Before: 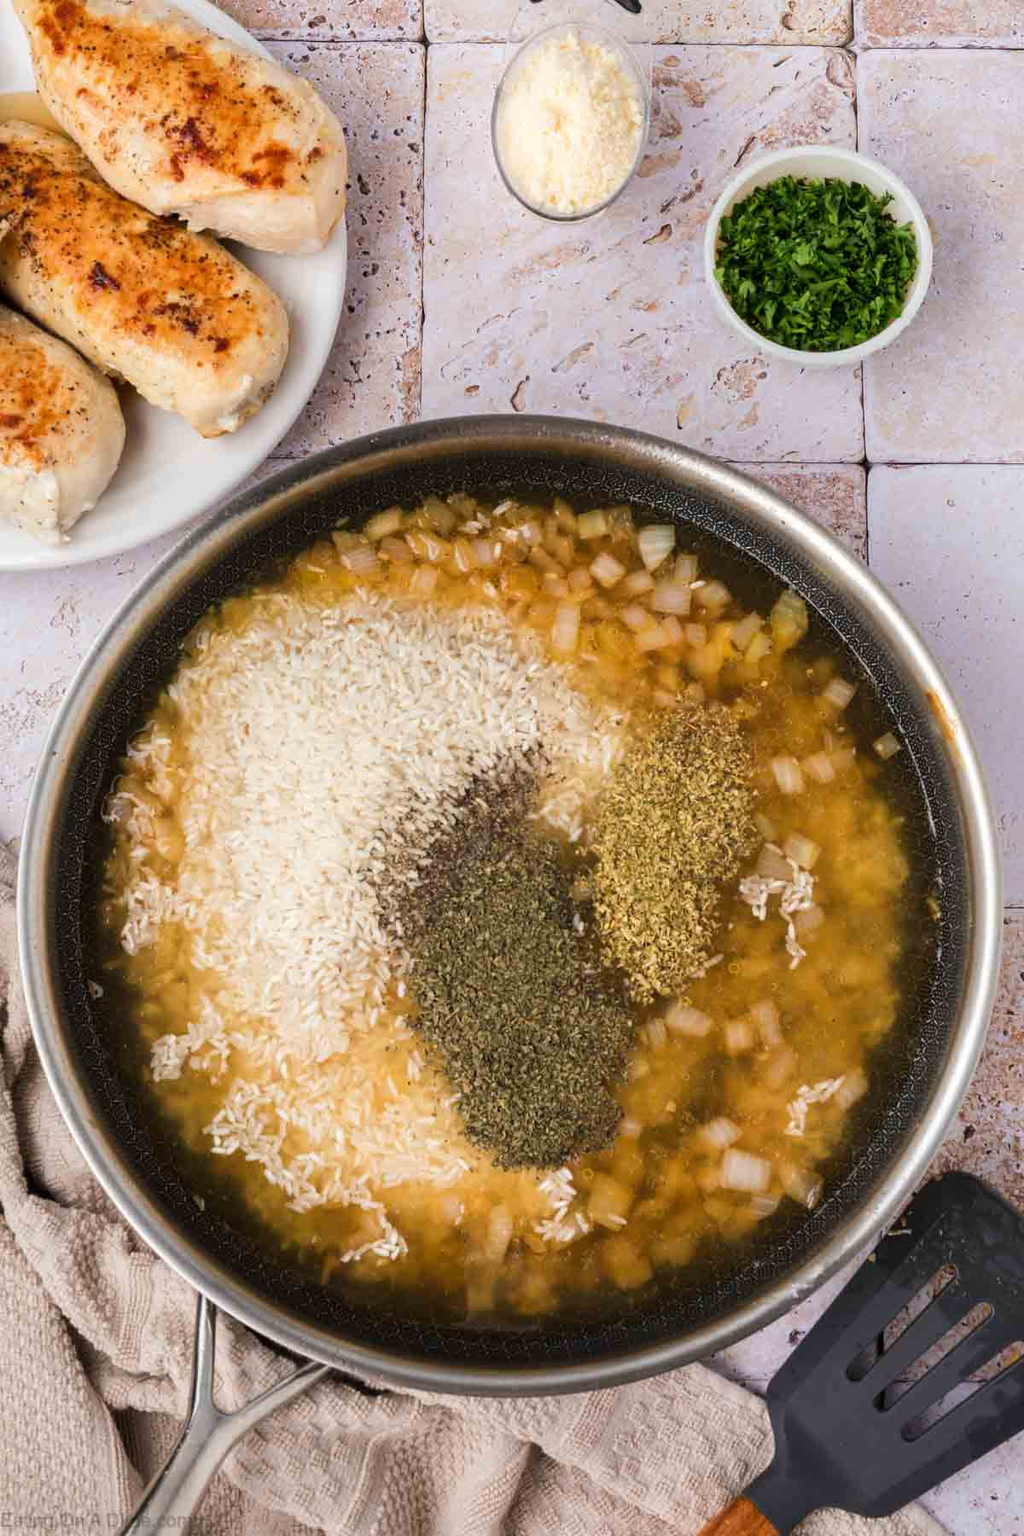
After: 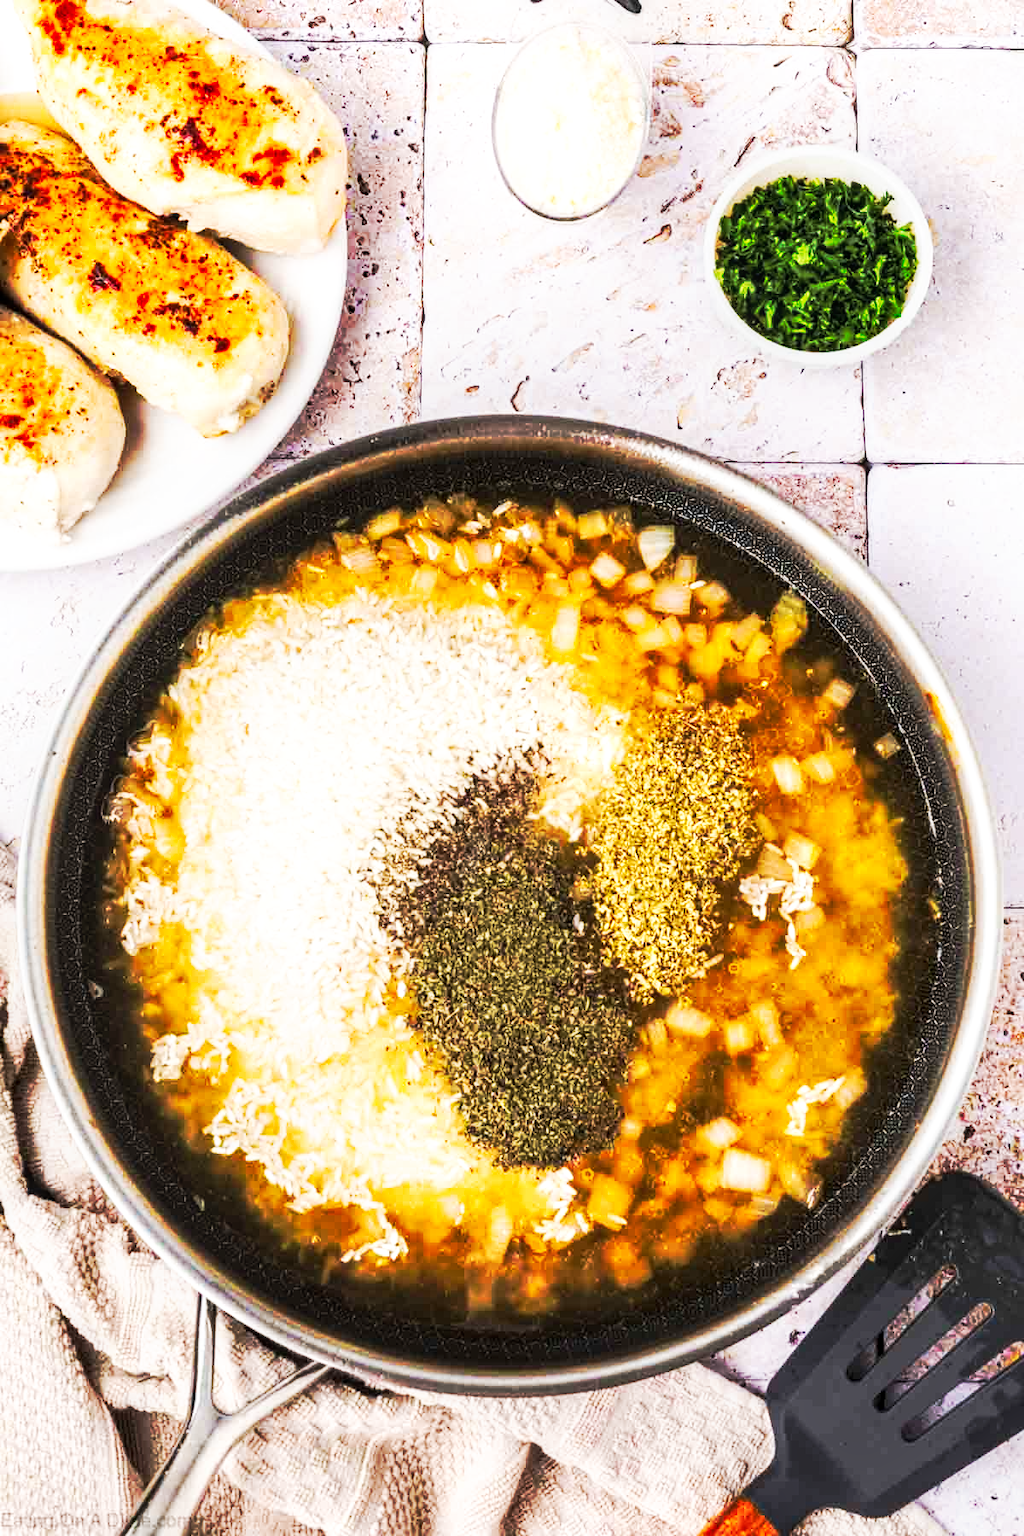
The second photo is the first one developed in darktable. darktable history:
tone equalizer: -8 EV -0.406 EV, -7 EV -0.406 EV, -6 EV -0.357 EV, -5 EV -0.217 EV, -3 EV 0.201 EV, -2 EV 0.329 EV, -1 EV 0.377 EV, +0 EV 0.434 EV
local contrast: detail 130%
tone curve: curves: ch0 [(0, 0) (0.003, 0.003) (0.011, 0.008) (0.025, 0.018) (0.044, 0.04) (0.069, 0.062) (0.1, 0.09) (0.136, 0.121) (0.177, 0.158) (0.224, 0.197) (0.277, 0.255) (0.335, 0.314) (0.399, 0.391) (0.468, 0.496) (0.543, 0.683) (0.623, 0.801) (0.709, 0.883) (0.801, 0.94) (0.898, 0.984) (1, 1)], preserve colors none
